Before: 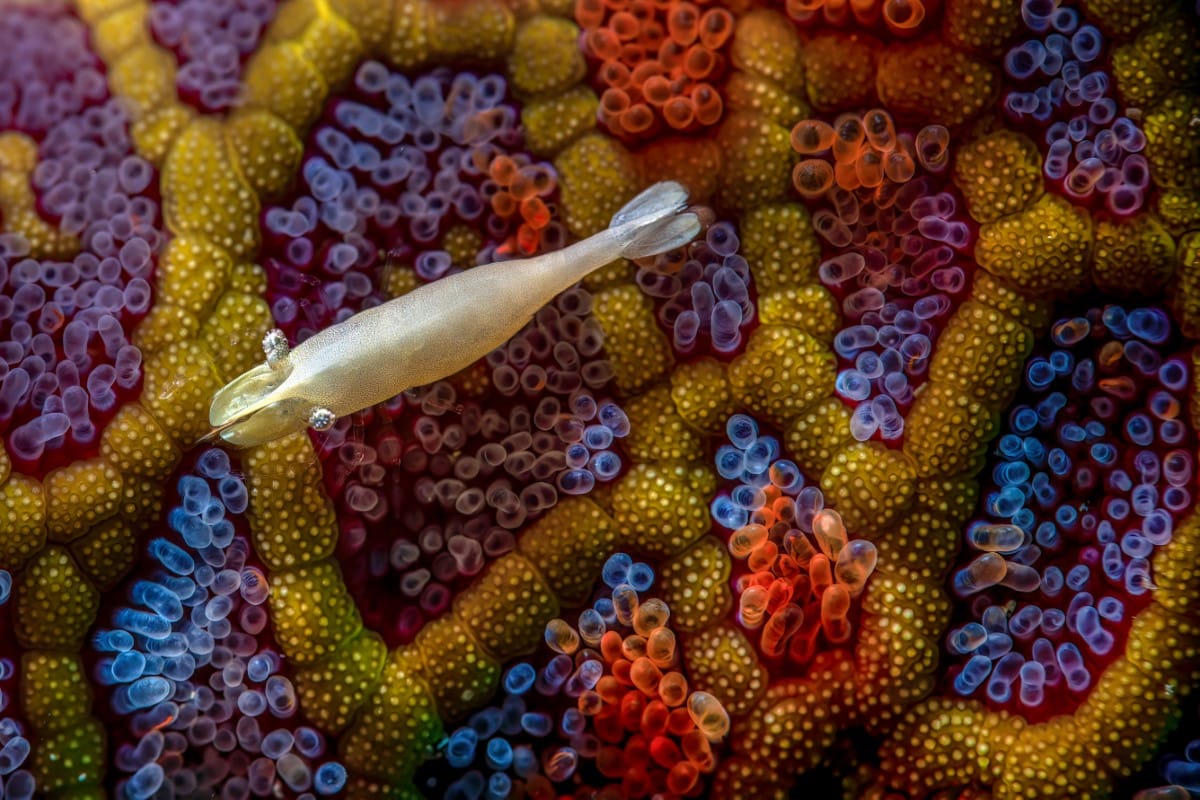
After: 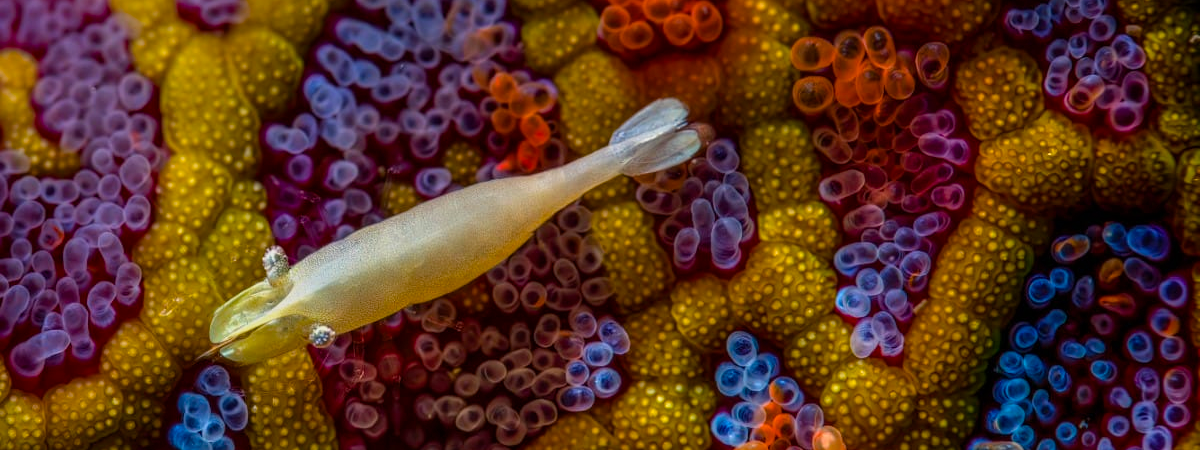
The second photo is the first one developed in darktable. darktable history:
color balance rgb: highlights gain › luminance 6.313%, highlights gain › chroma 1.317%, highlights gain › hue 88.53°, perceptual saturation grading › global saturation 31.276%, global vibrance 20%
crop and rotate: top 10.495%, bottom 33.154%
tone equalizer: -8 EV -0.001 EV, -7 EV 0.004 EV, -6 EV -0.041 EV, -5 EV 0.017 EV, -4 EV -0.014 EV, -3 EV 0.008 EV, -2 EV -0.05 EV, -1 EV -0.273 EV, +0 EV -0.582 EV
